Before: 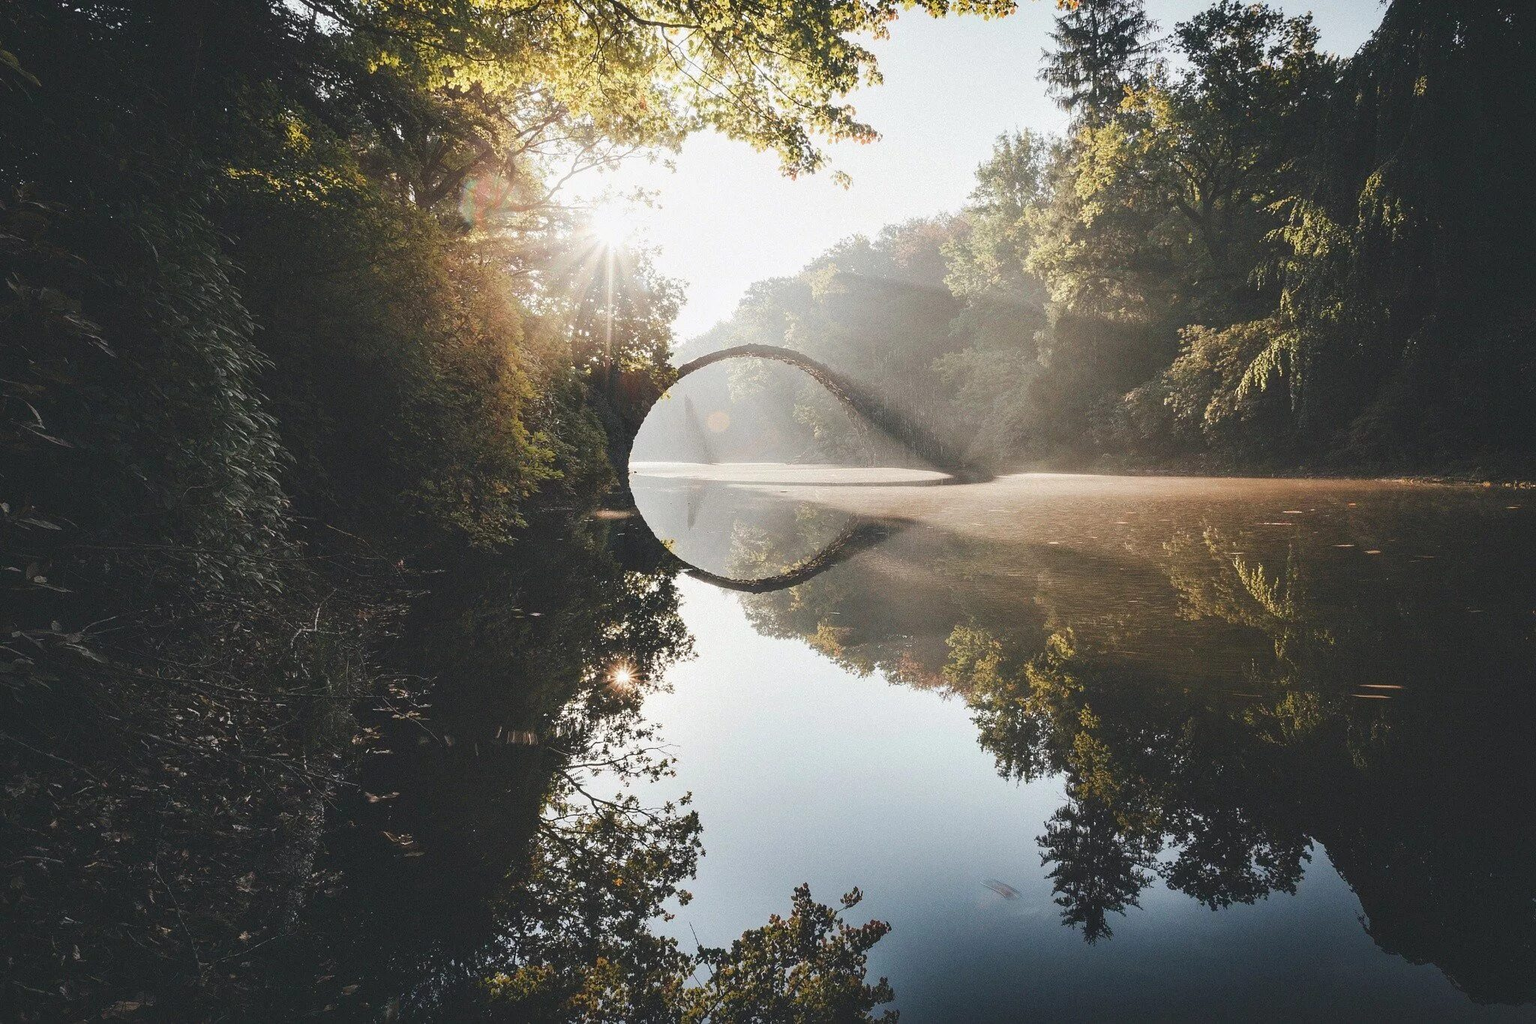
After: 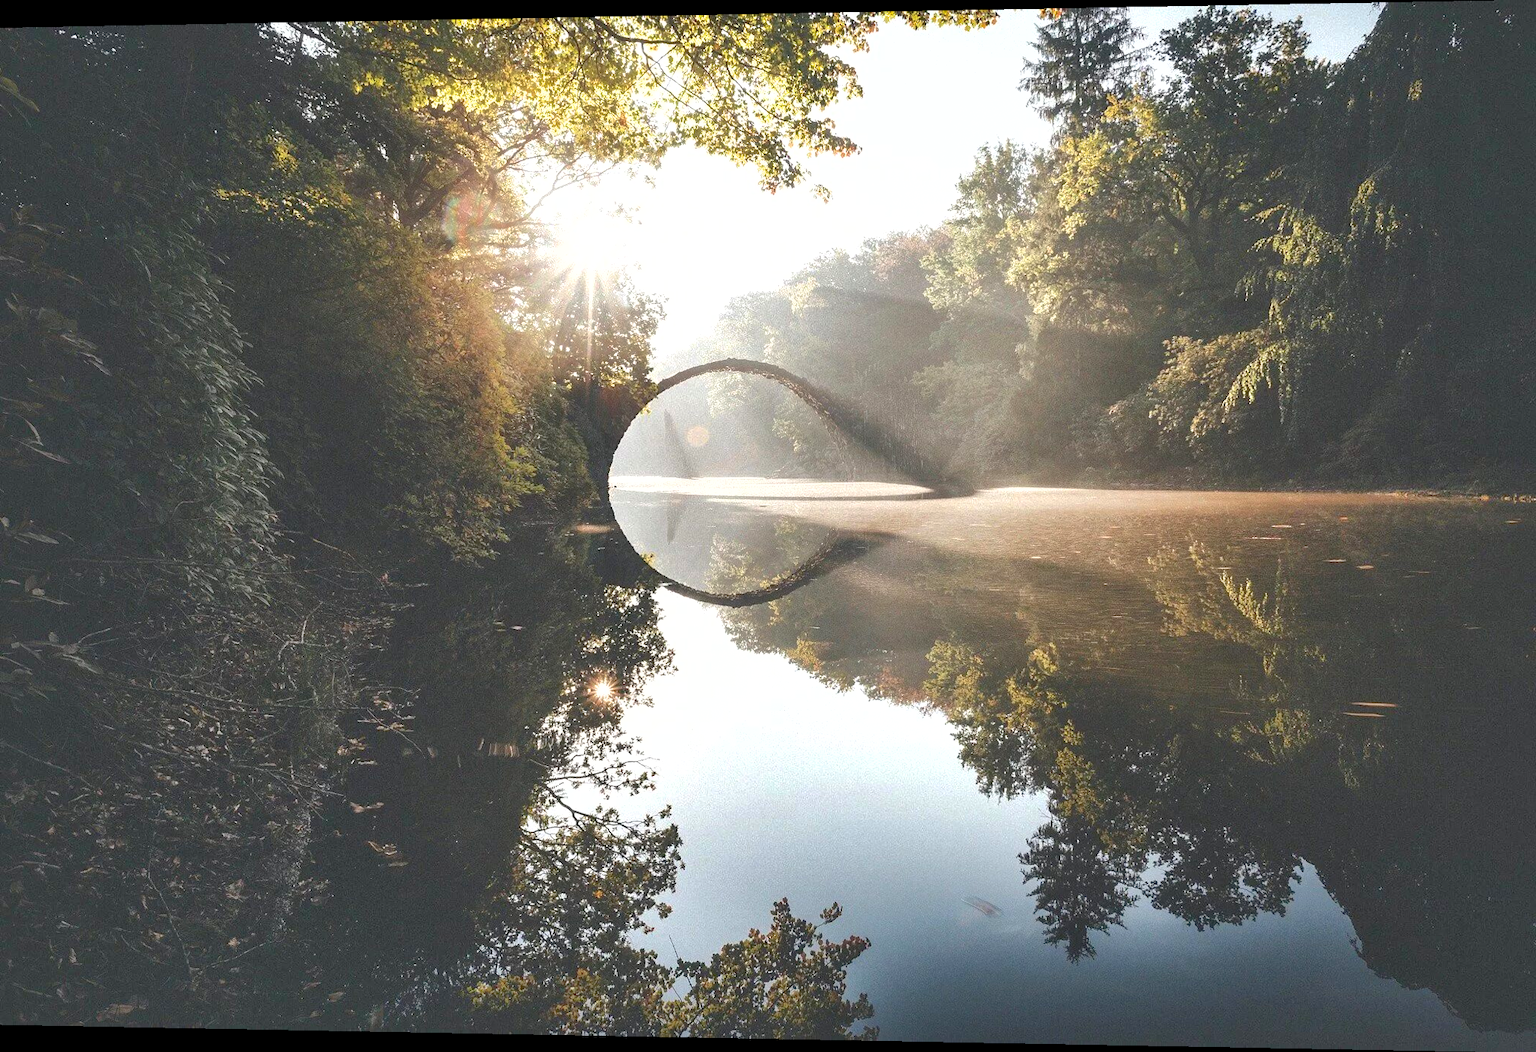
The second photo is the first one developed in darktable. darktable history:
shadows and highlights: on, module defaults
rotate and perspective: lens shift (horizontal) -0.055, automatic cropping off
exposure: black level correction 0.001, exposure 0.5 EV, compensate exposure bias true, compensate highlight preservation false
